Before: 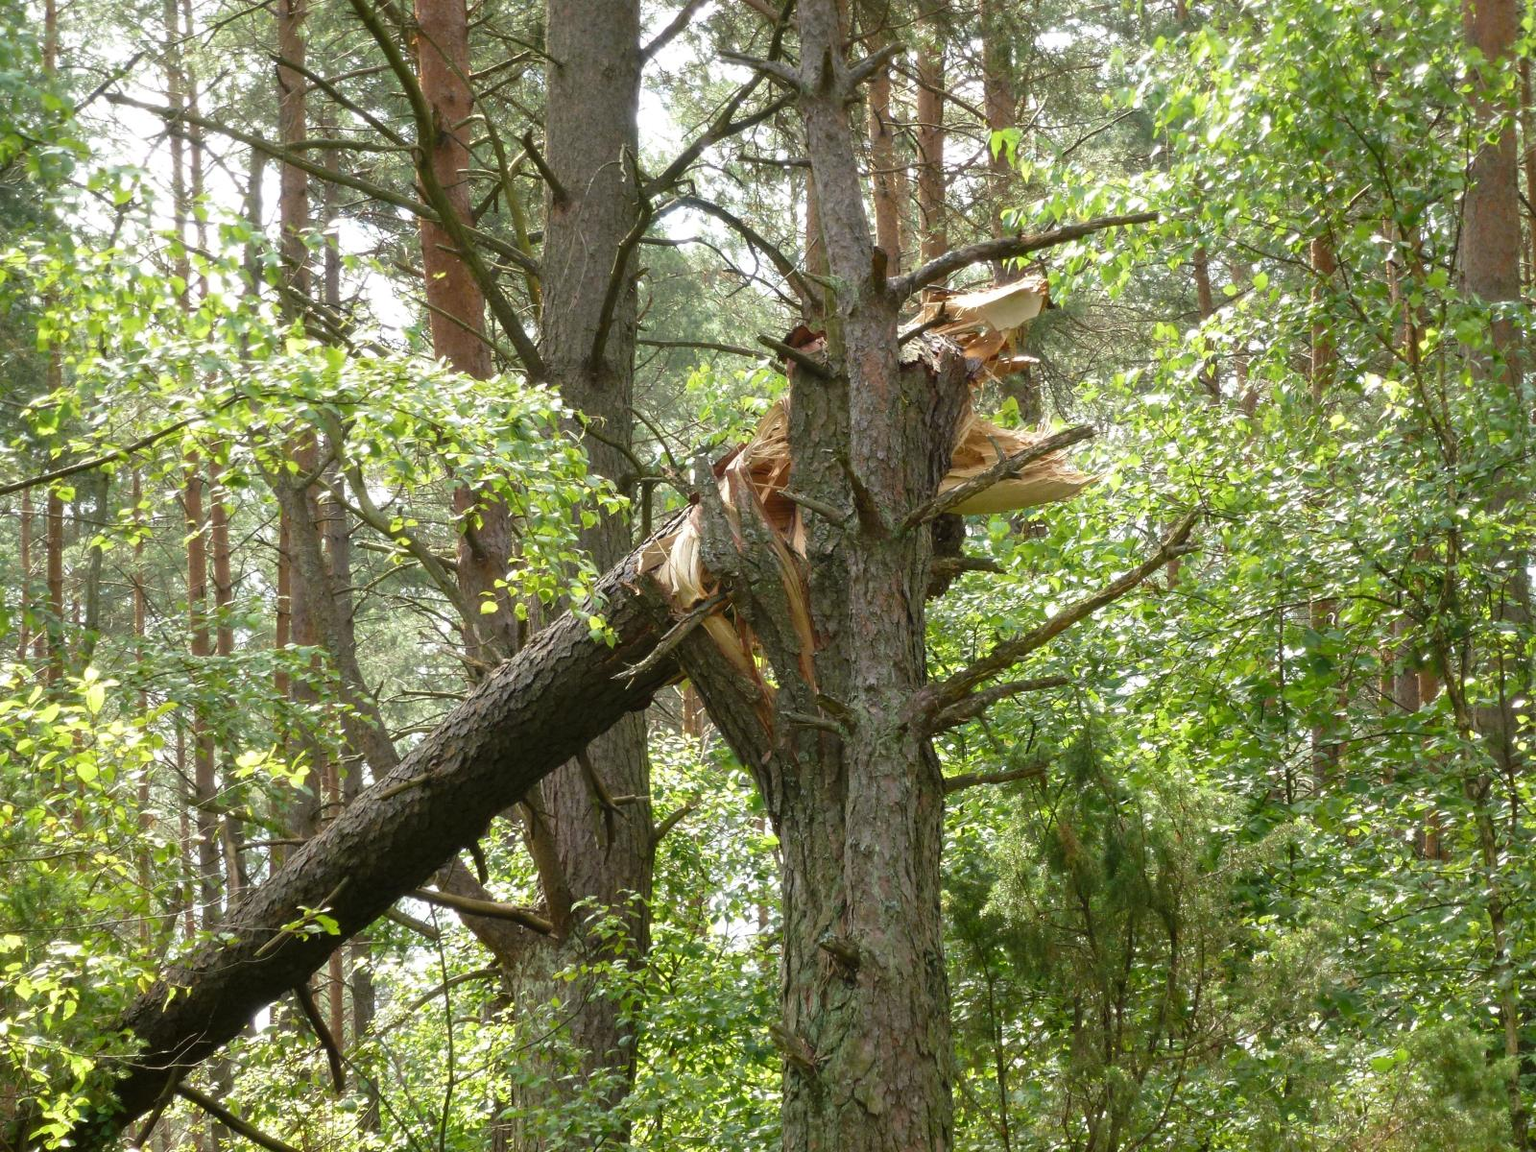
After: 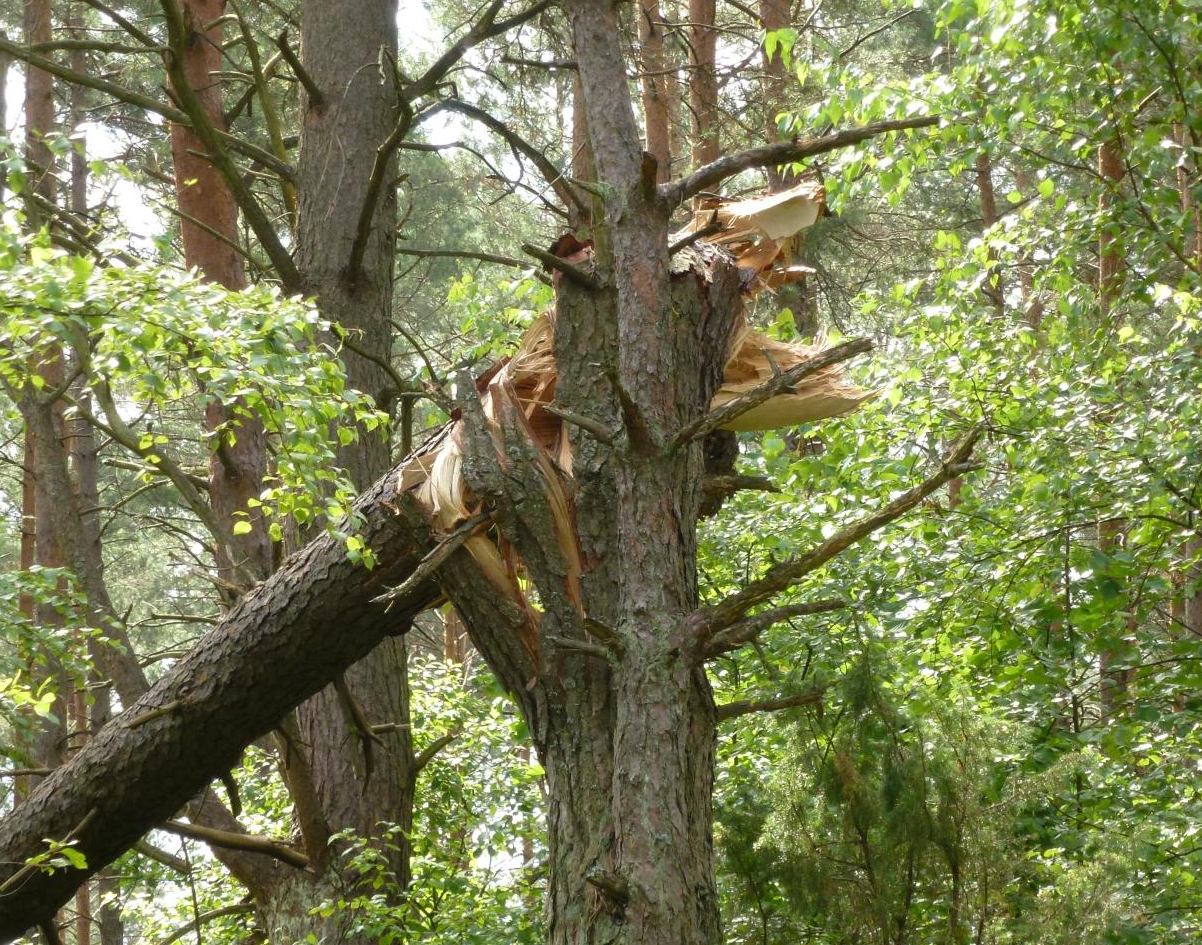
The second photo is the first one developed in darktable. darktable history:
crop: left 16.69%, top 8.75%, right 8.123%, bottom 12.475%
